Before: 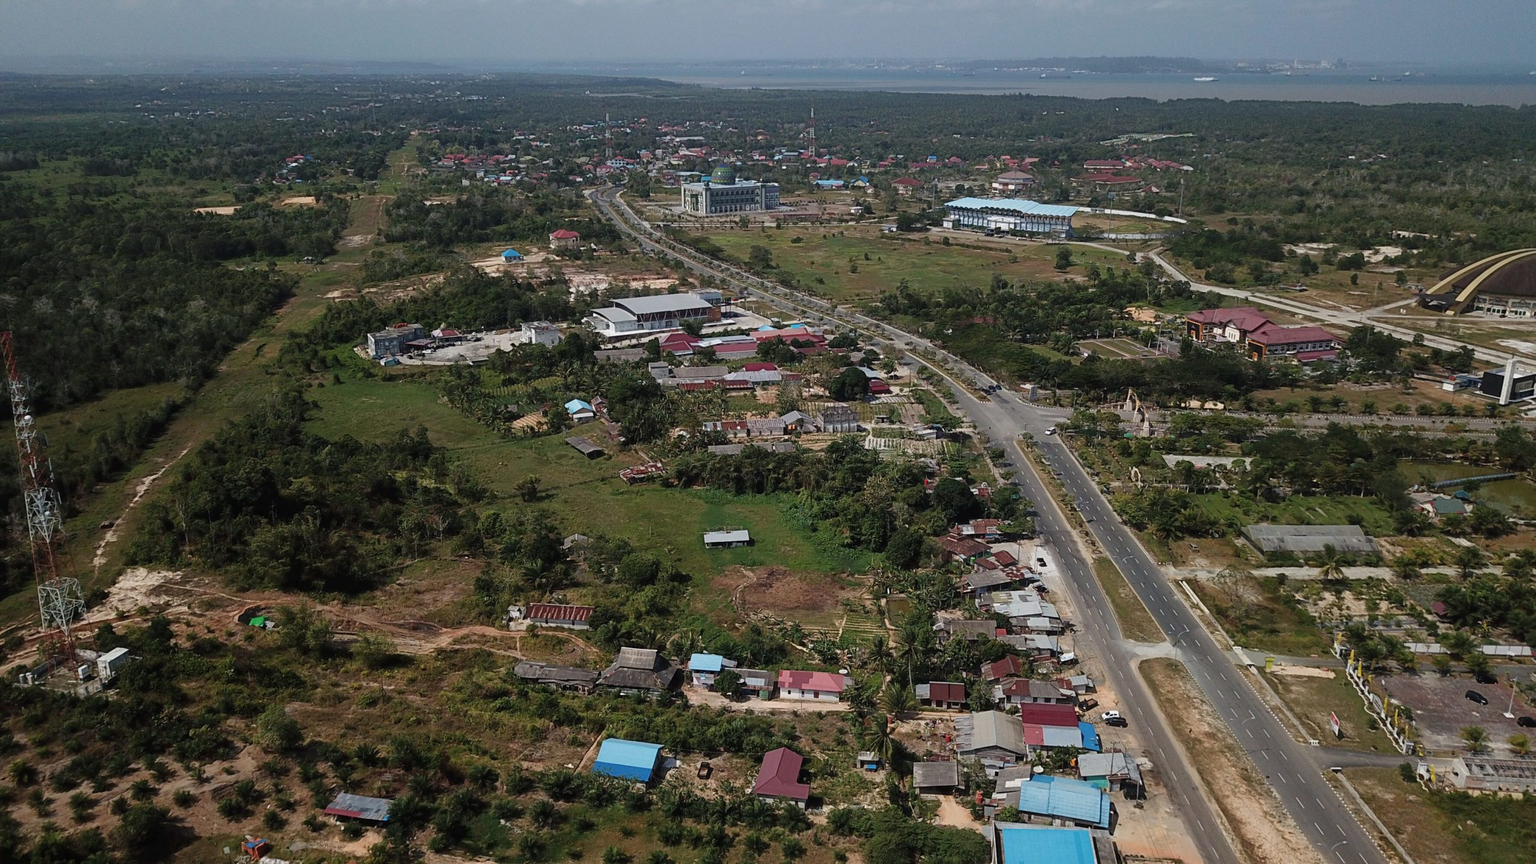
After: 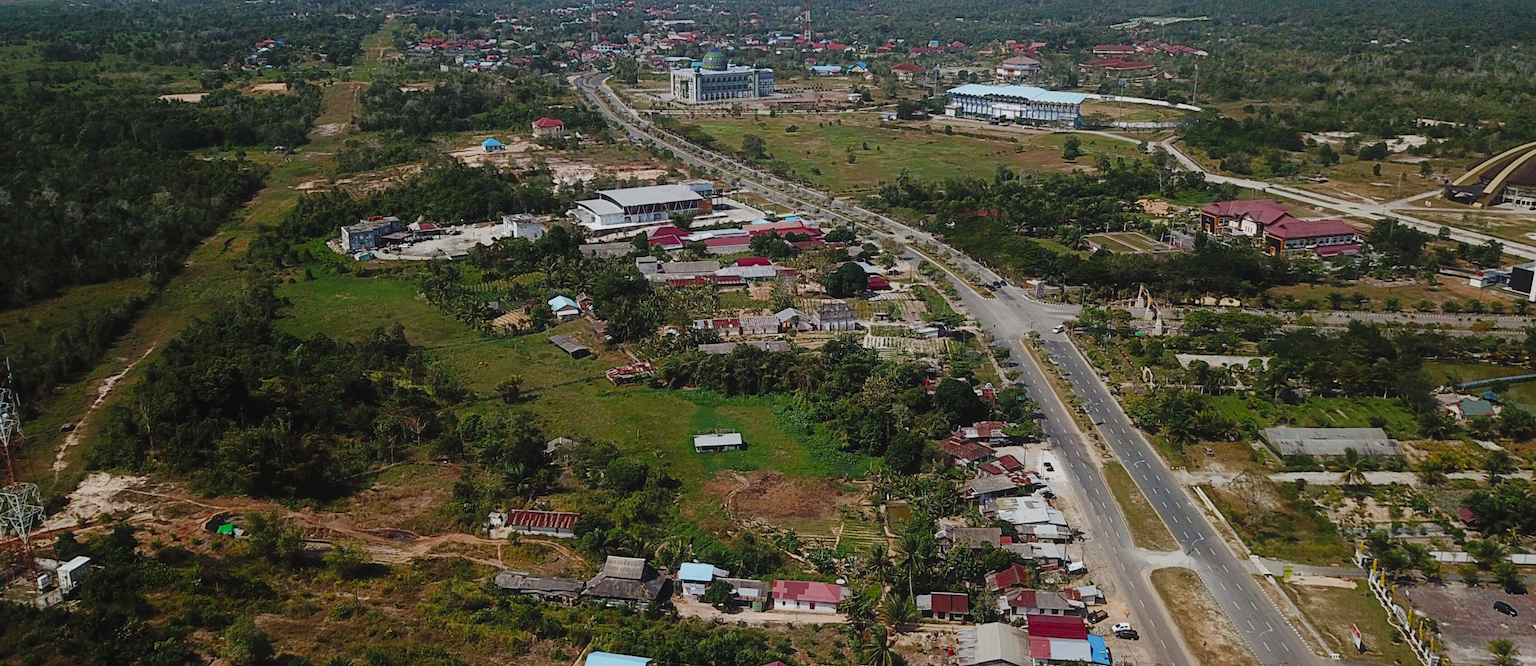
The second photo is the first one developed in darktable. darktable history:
crop and rotate: left 2.775%, top 13.641%, right 1.918%, bottom 12.836%
contrast equalizer: octaves 7, y [[0.5, 0.488, 0.462, 0.461, 0.491, 0.5], [0.5 ×6], [0.5 ×6], [0 ×6], [0 ×6]]
color correction: highlights b* -0.056
color zones: curves: ch0 [(0.27, 0.396) (0.563, 0.504) (0.75, 0.5) (0.787, 0.307)]
tone curve: curves: ch0 [(0, 0) (0.003, 0.02) (0.011, 0.023) (0.025, 0.028) (0.044, 0.045) (0.069, 0.063) (0.1, 0.09) (0.136, 0.122) (0.177, 0.166) (0.224, 0.223) (0.277, 0.297) (0.335, 0.384) (0.399, 0.461) (0.468, 0.549) (0.543, 0.632) (0.623, 0.705) (0.709, 0.772) (0.801, 0.844) (0.898, 0.91) (1, 1)], preserve colors none
